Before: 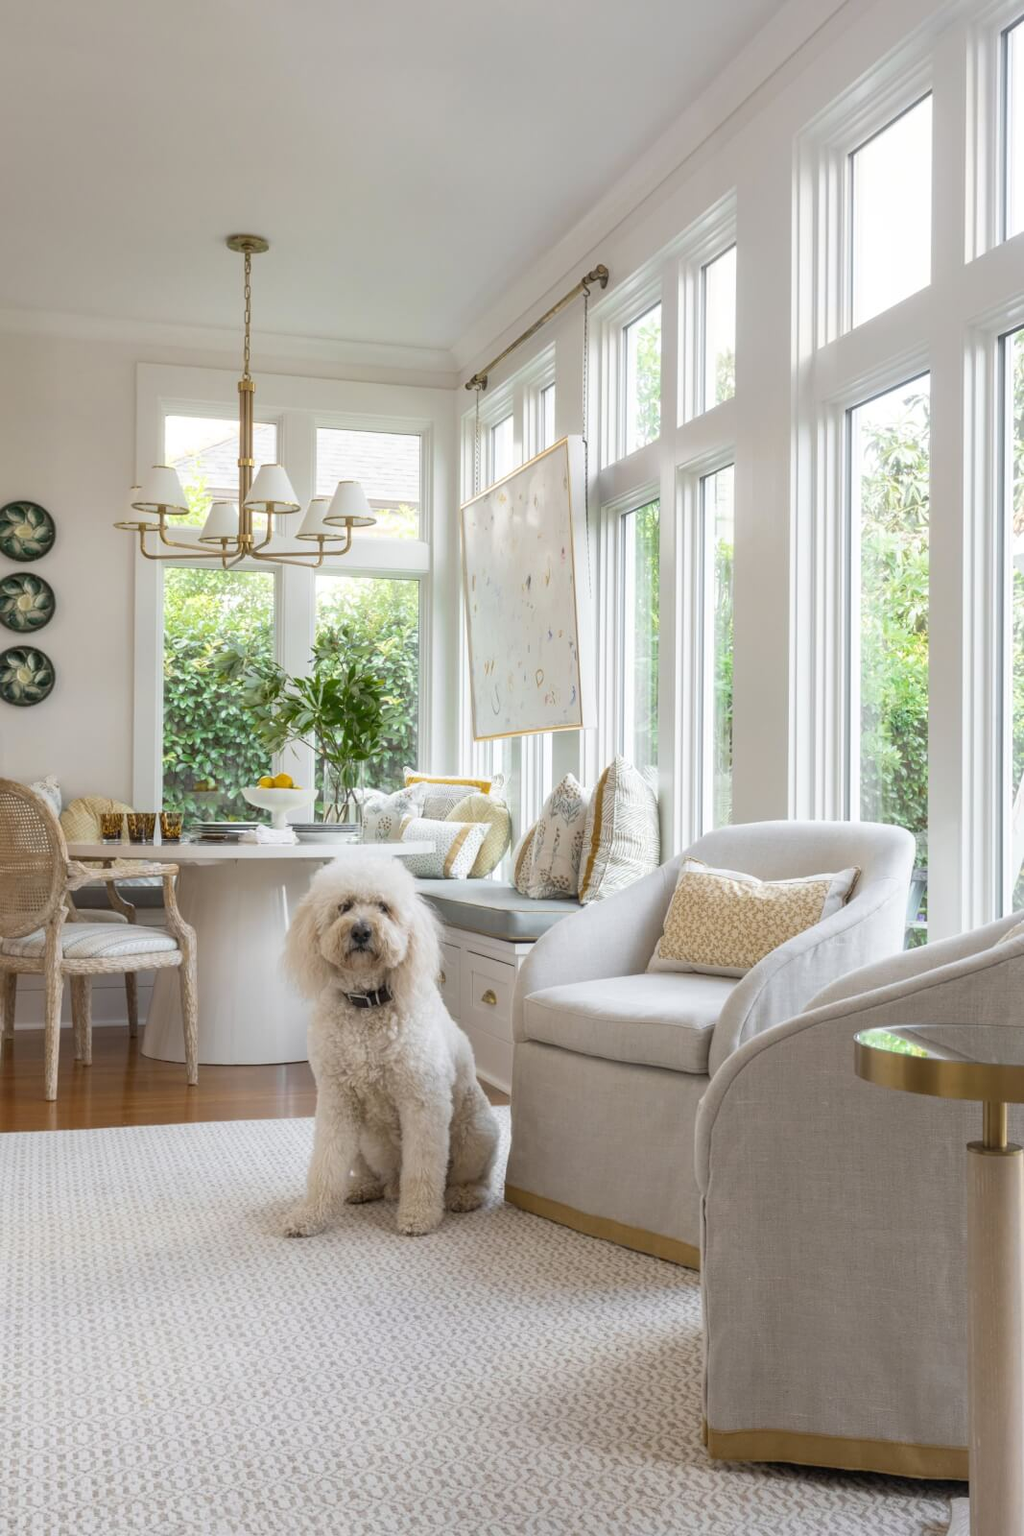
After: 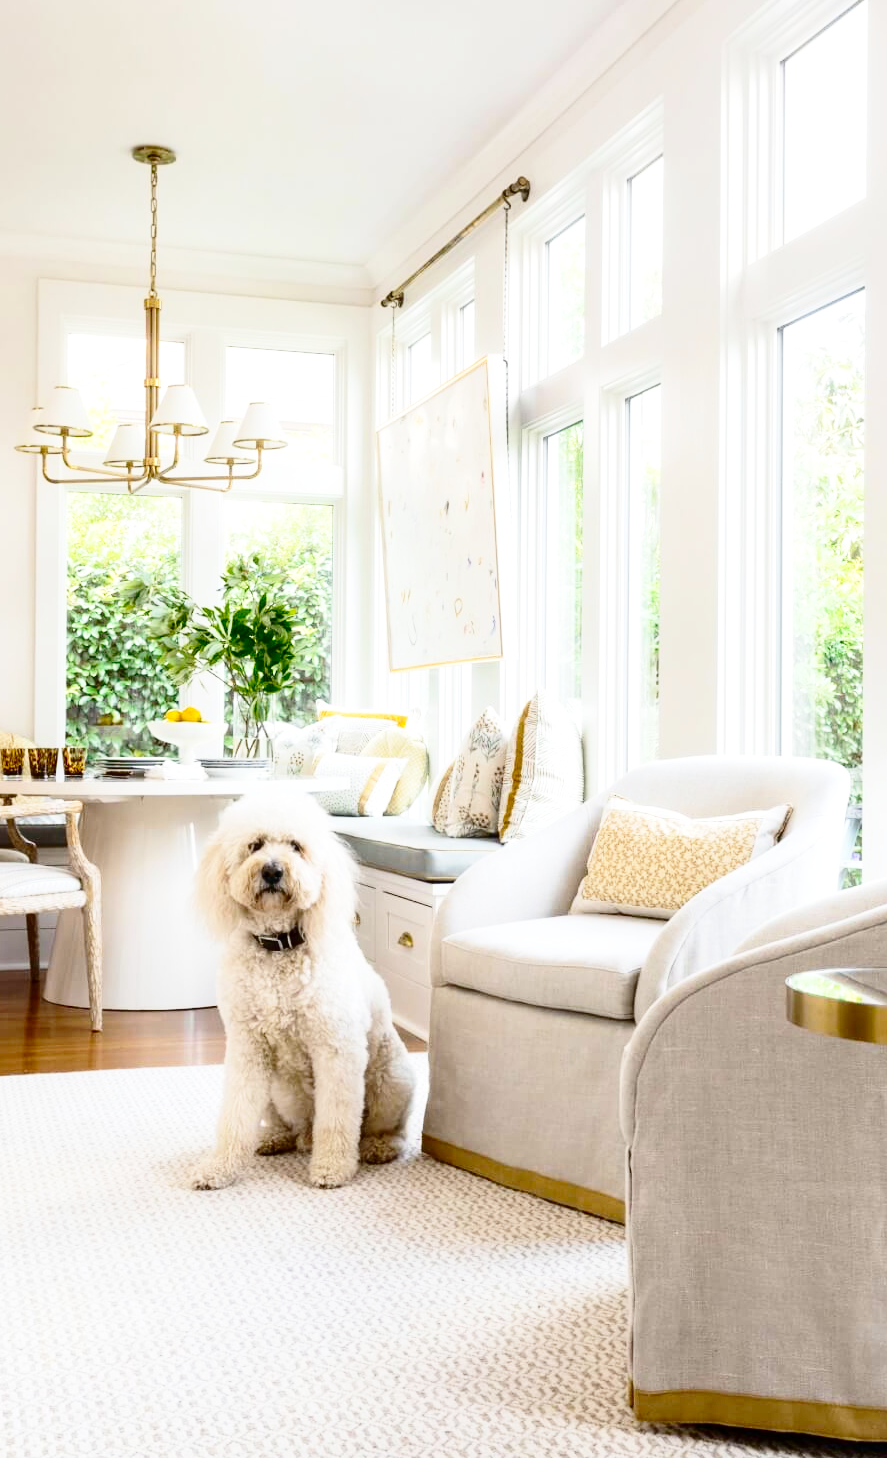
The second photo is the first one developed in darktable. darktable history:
contrast brightness saturation: contrast 0.216, brightness -0.194, saturation 0.232
crop: left 9.827%, top 6.209%, right 7.011%, bottom 2.61%
base curve: curves: ch0 [(0, 0) (0.028, 0.03) (0.121, 0.232) (0.46, 0.748) (0.859, 0.968) (1, 1)], preserve colors none
exposure: black level correction 0, exposure 0.301 EV, compensate highlight preservation false
